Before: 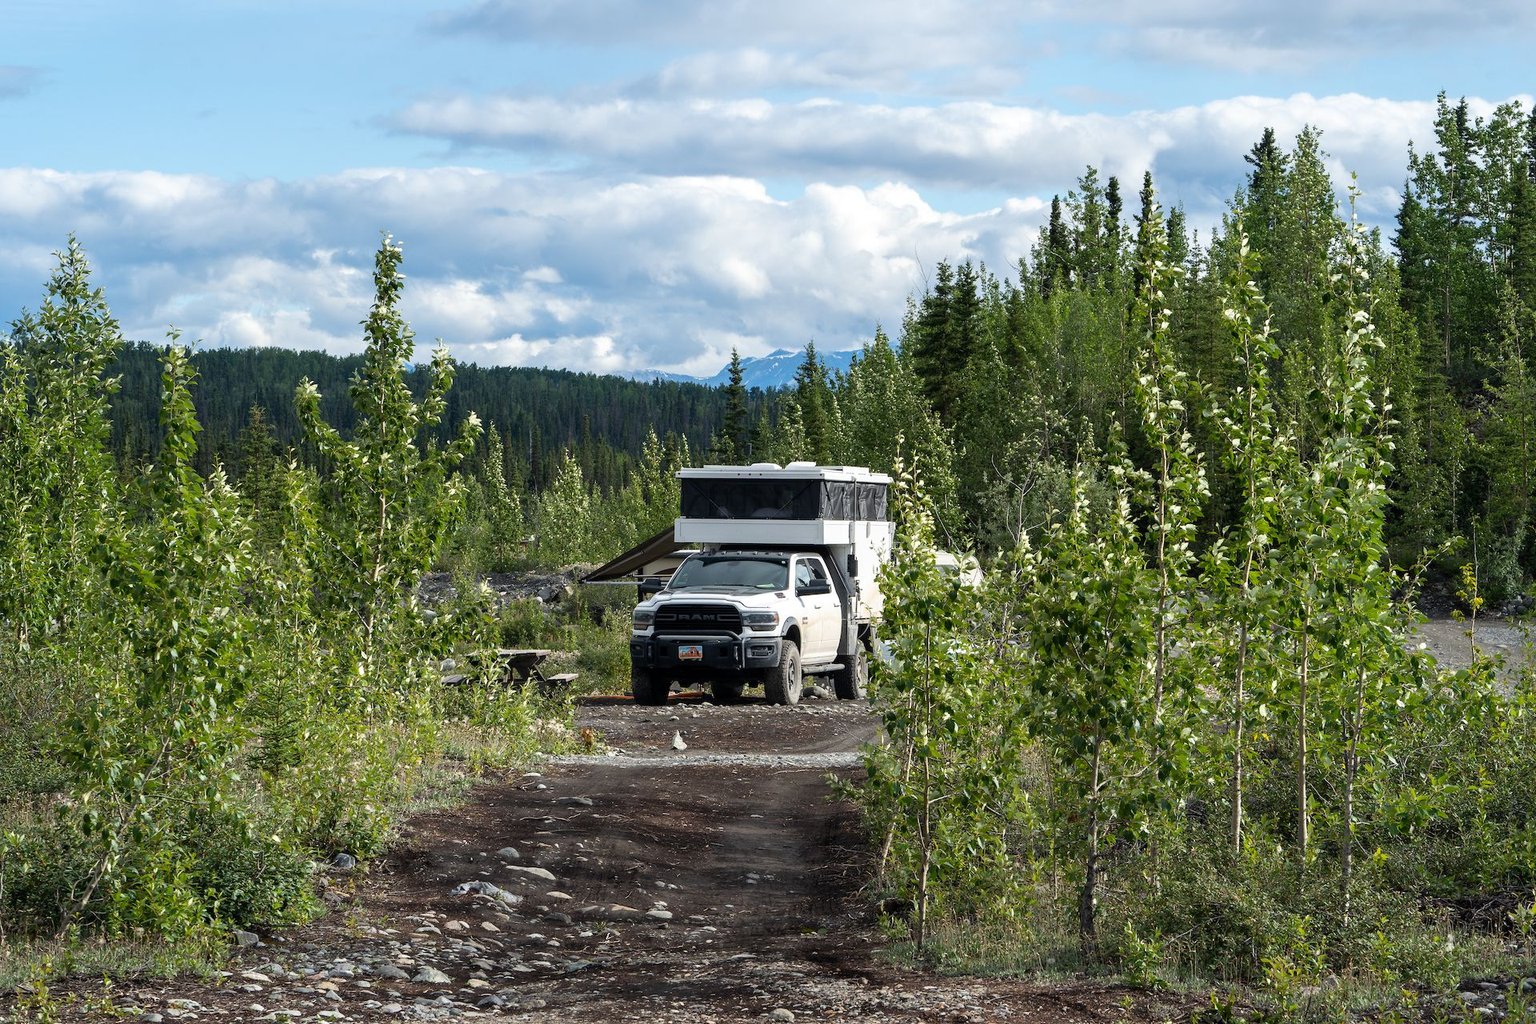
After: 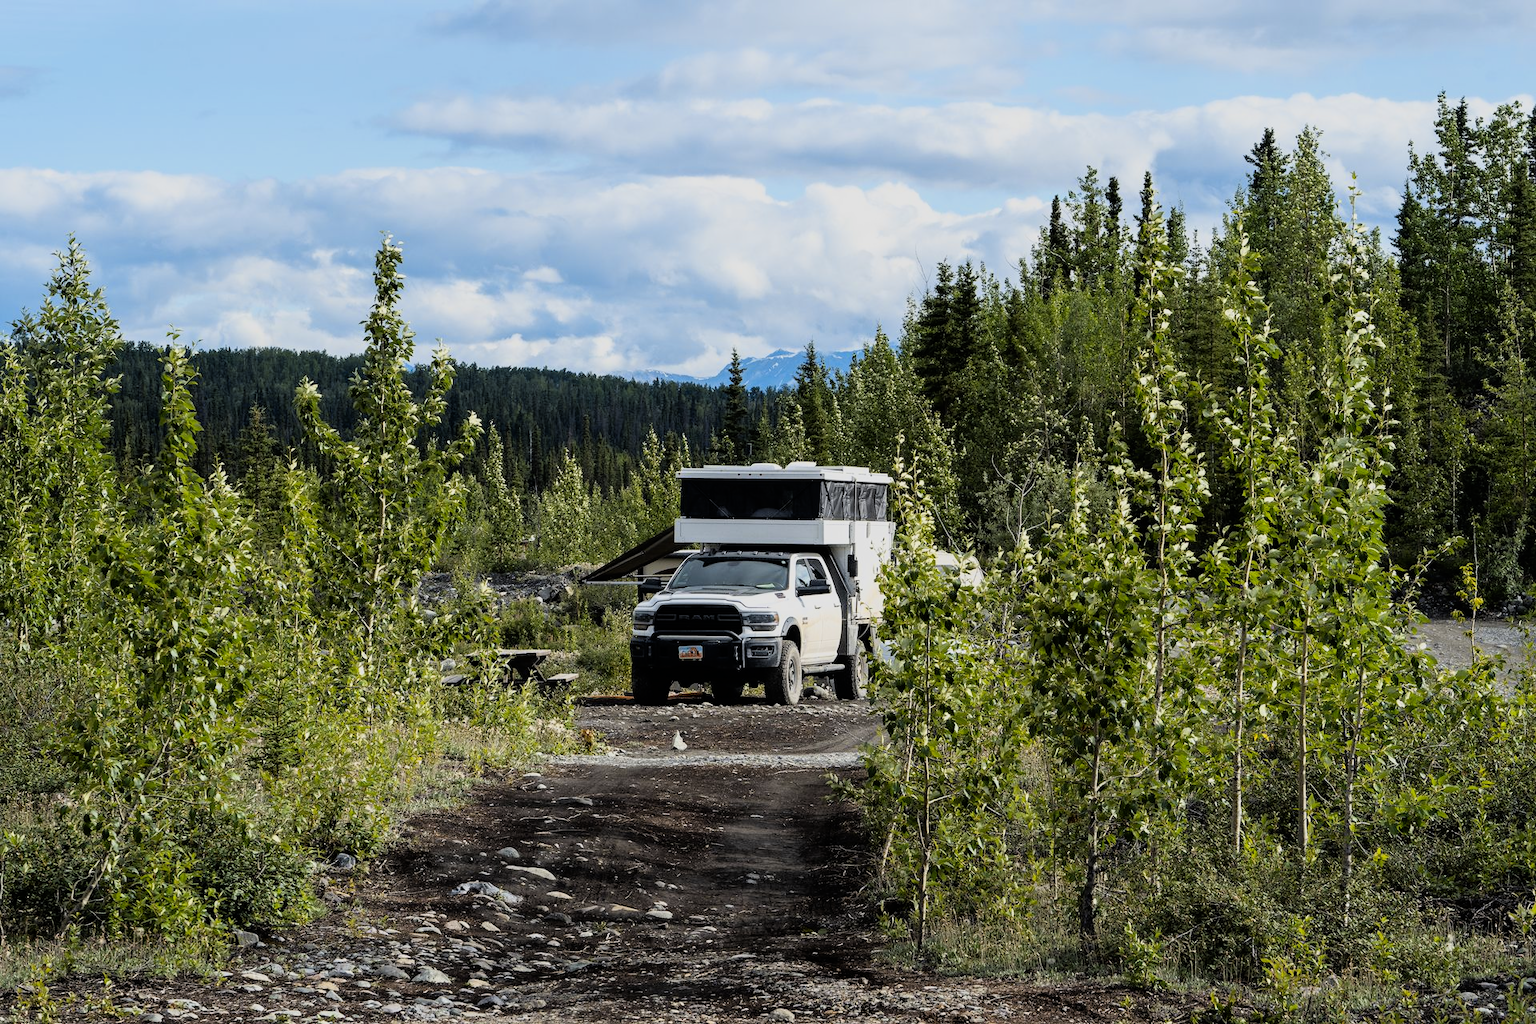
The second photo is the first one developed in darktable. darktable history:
color contrast: green-magenta contrast 0.8, blue-yellow contrast 1.1, unbound 0
filmic rgb: black relative exposure -11.88 EV, white relative exposure 5.43 EV, threshold 3 EV, hardness 4.49, latitude 50%, contrast 1.14, color science v5 (2021), contrast in shadows safe, contrast in highlights safe, enable highlight reconstruction true
